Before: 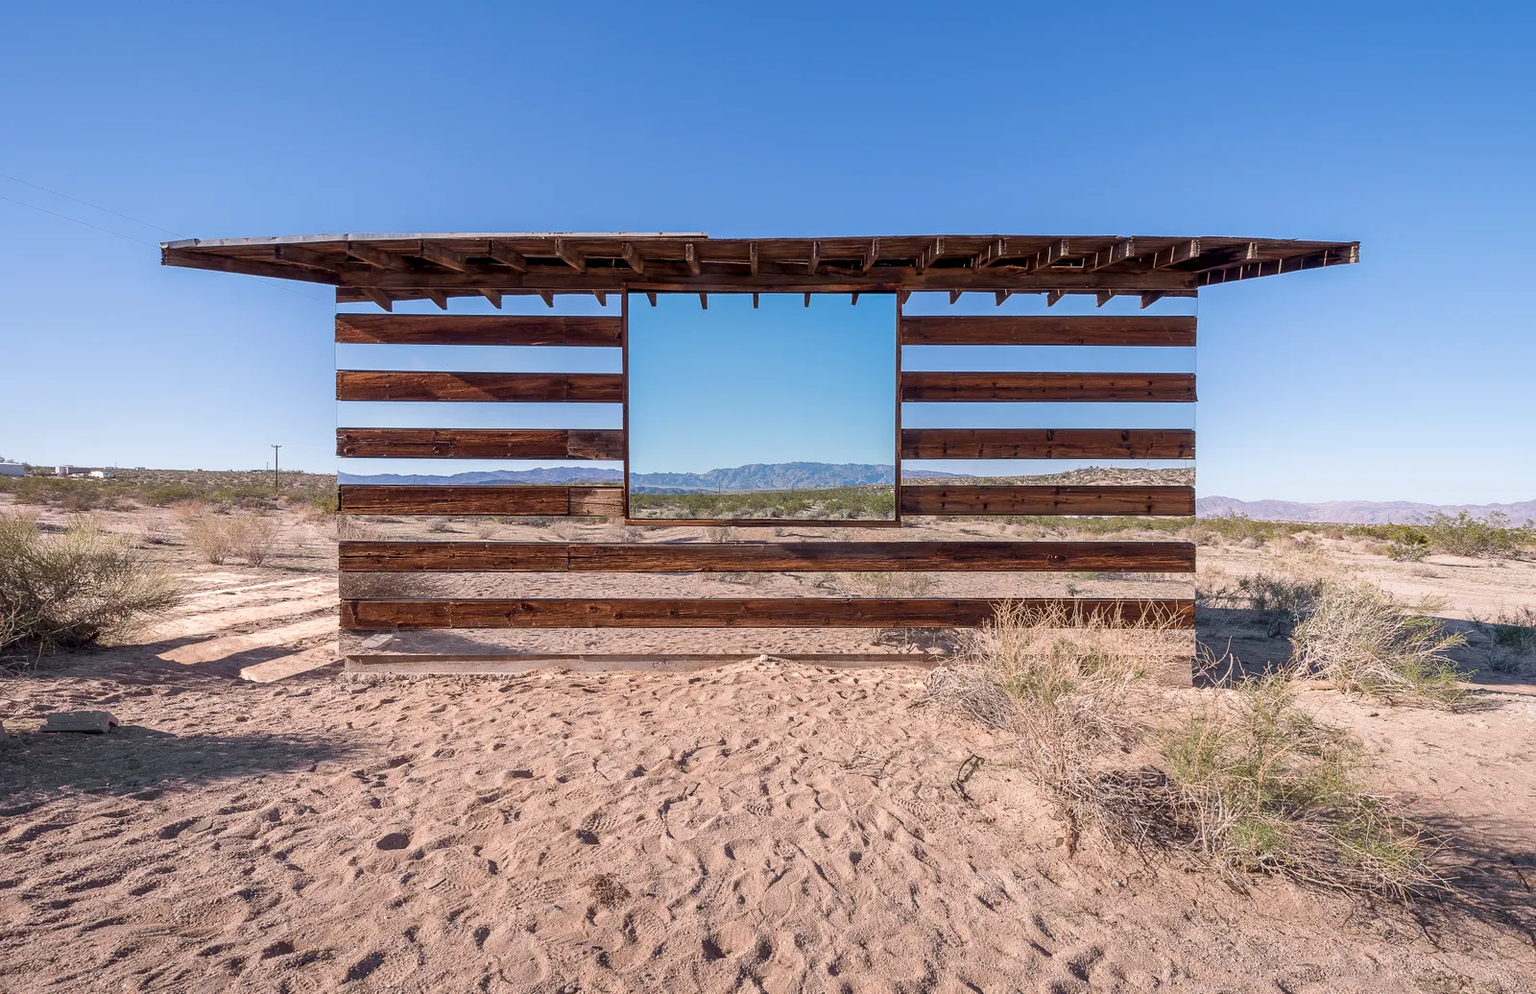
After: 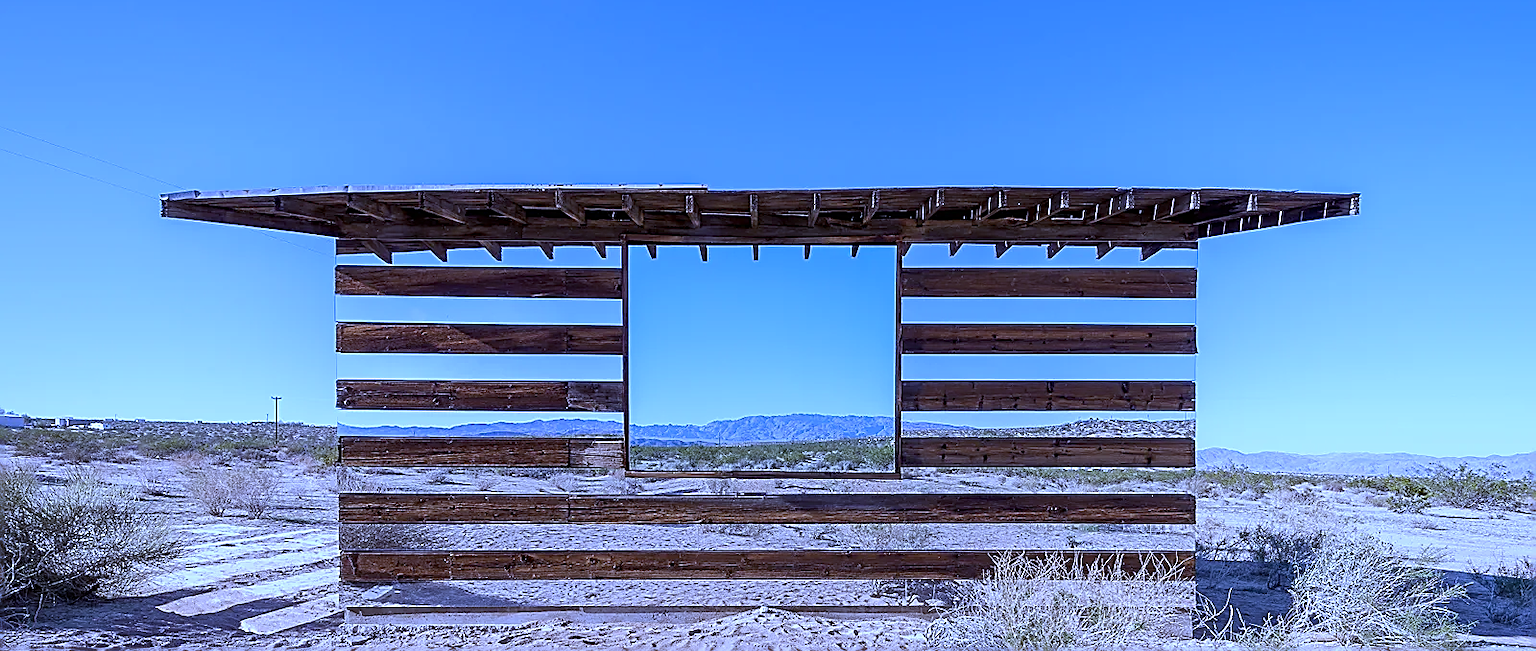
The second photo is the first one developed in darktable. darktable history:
crop and rotate: top 4.848%, bottom 29.503%
sharpen: radius 1.685, amount 1.294
white balance: red 0.766, blue 1.537
